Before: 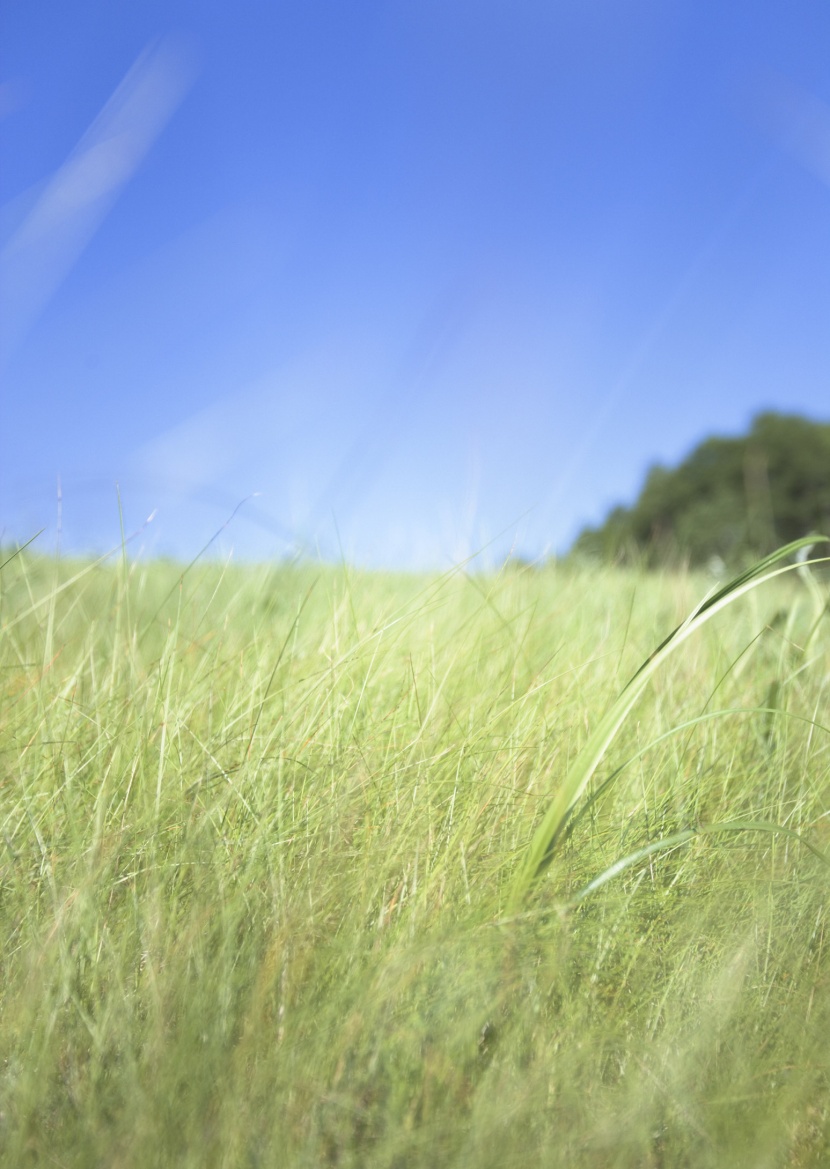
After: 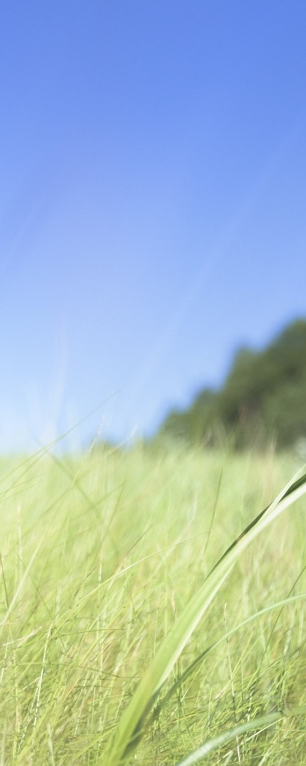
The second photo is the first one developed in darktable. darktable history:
contrast equalizer: y [[0.6 ×6], [0.55 ×6], [0 ×6], [0 ×6], [0 ×6]], mix -0.194
crop and rotate: left 49.852%, top 10.131%, right 13.228%, bottom 24.314%
sharpen: amount 0.203
